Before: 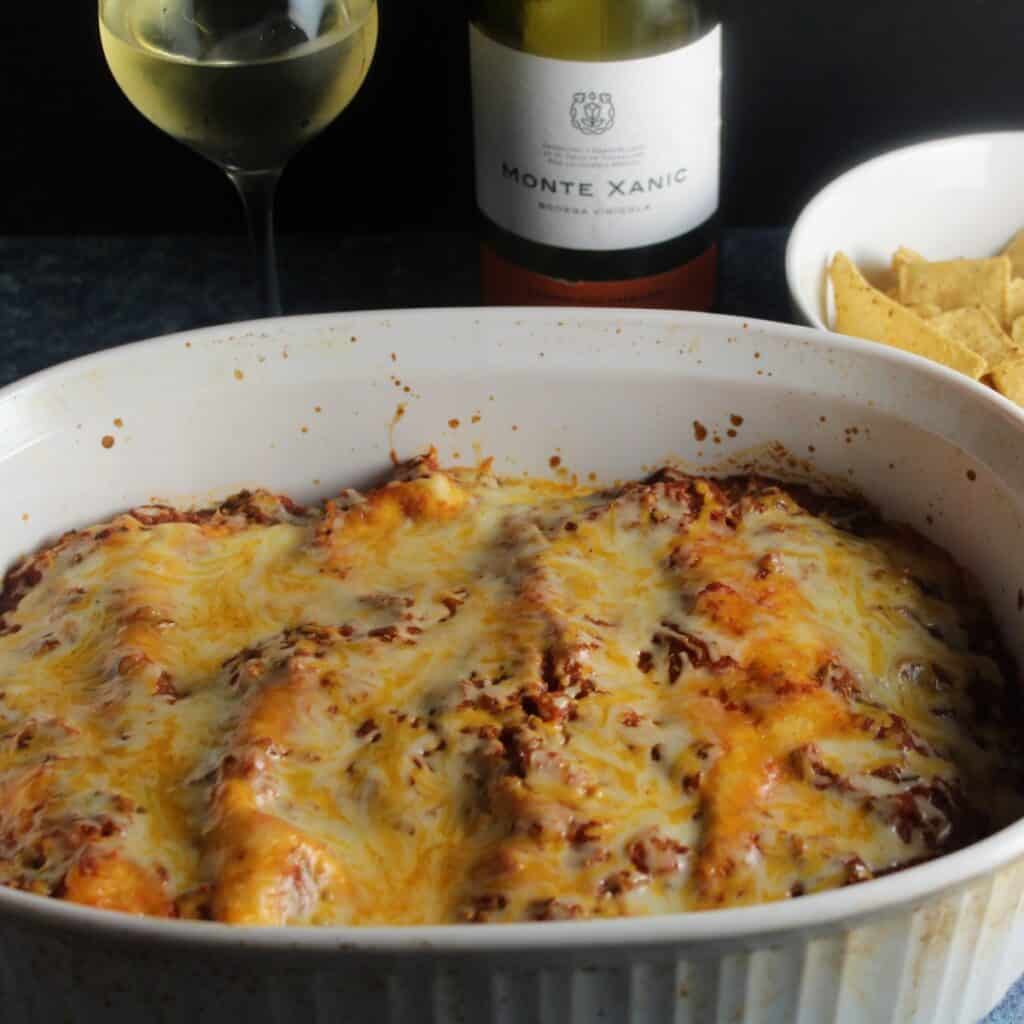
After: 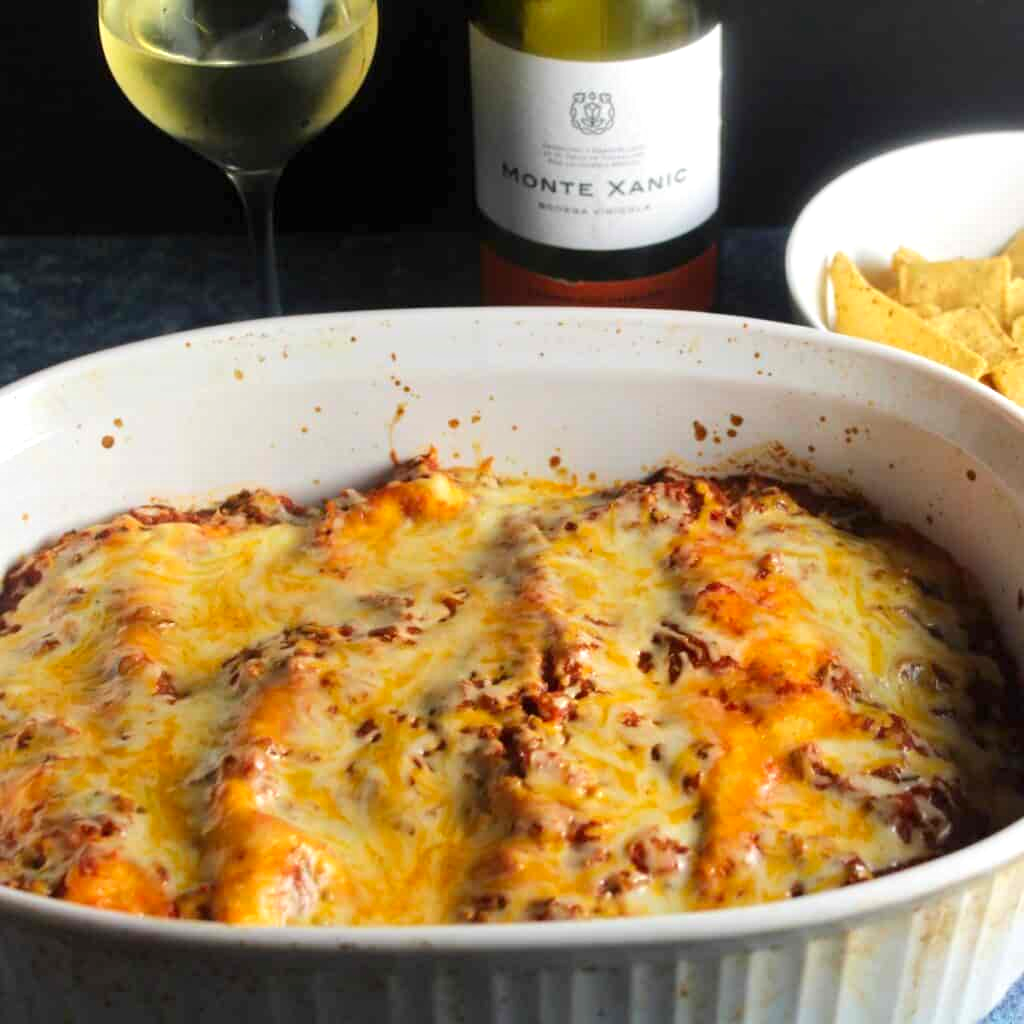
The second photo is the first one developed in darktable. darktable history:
tone equalizer: -8 EV -0.002 EV, -7 EV 0.005 EV, -6 EV -0.009 EV, -5 EV 0.011 EV, -4 EV -0.012 EV, -3 EV 0.007 EV, -2 EV -0.062 EV, -1 EV -0.293 EV, +0 EV -0.582 EV, smoothing diameter 2%, edges refinement/feathering 20, mask exposure compensation -1.57 EV, filter diffusion 5
exposure: exposure 0.781 EV, compensate highlight preservation false
contrast brightness saturation: saturation 0.13
